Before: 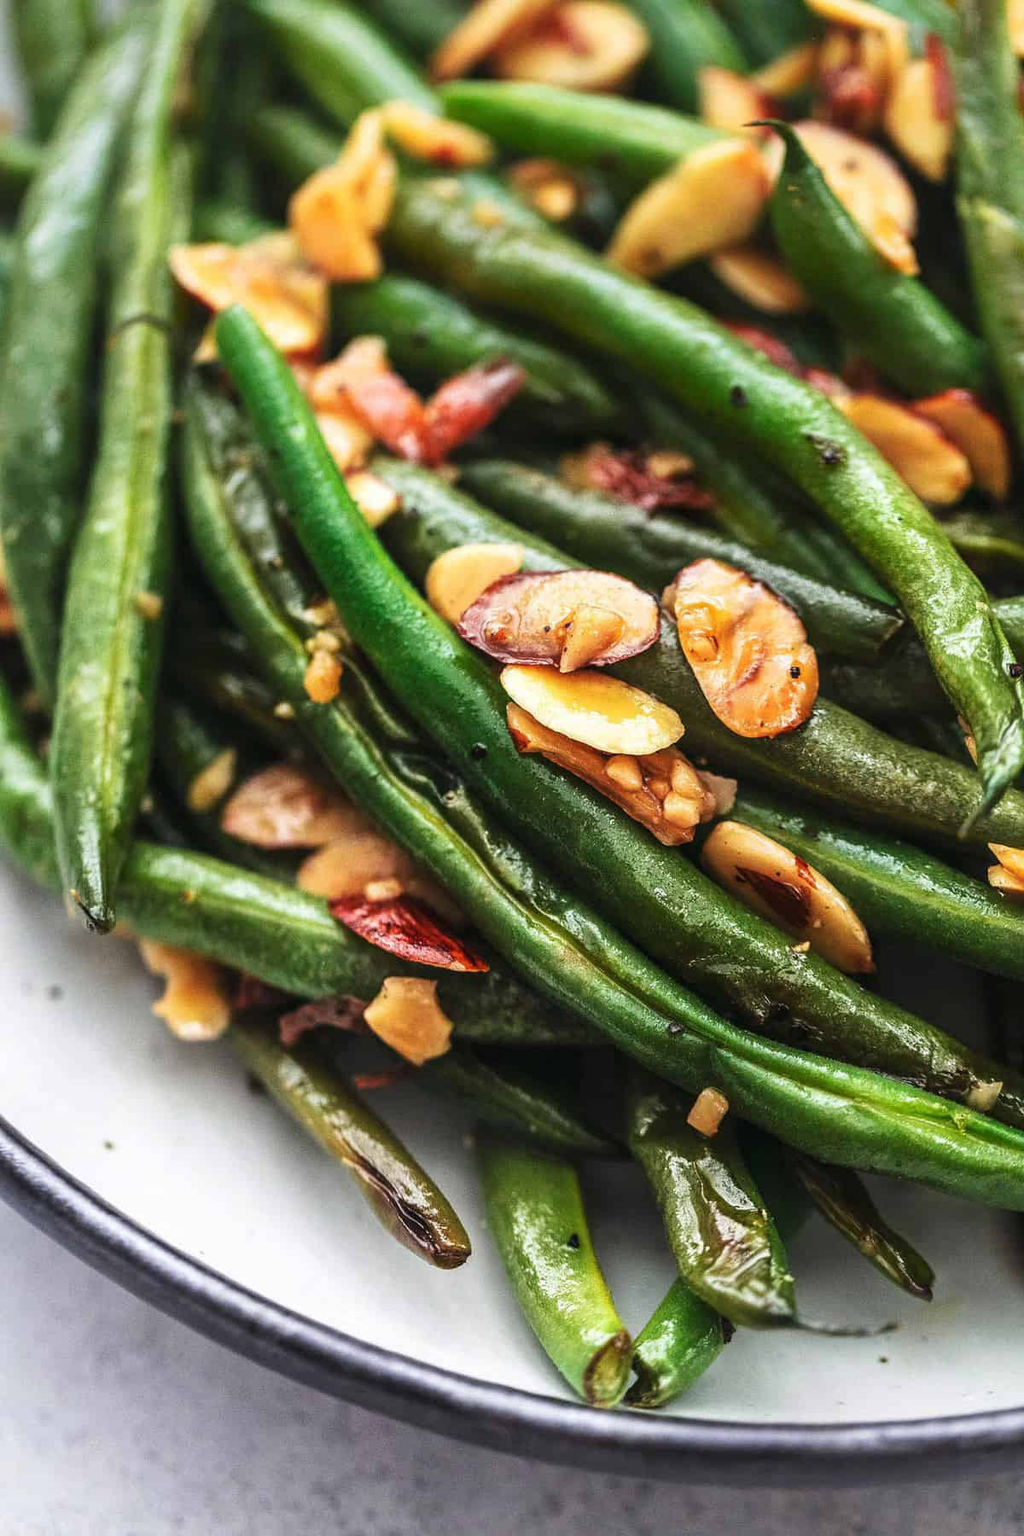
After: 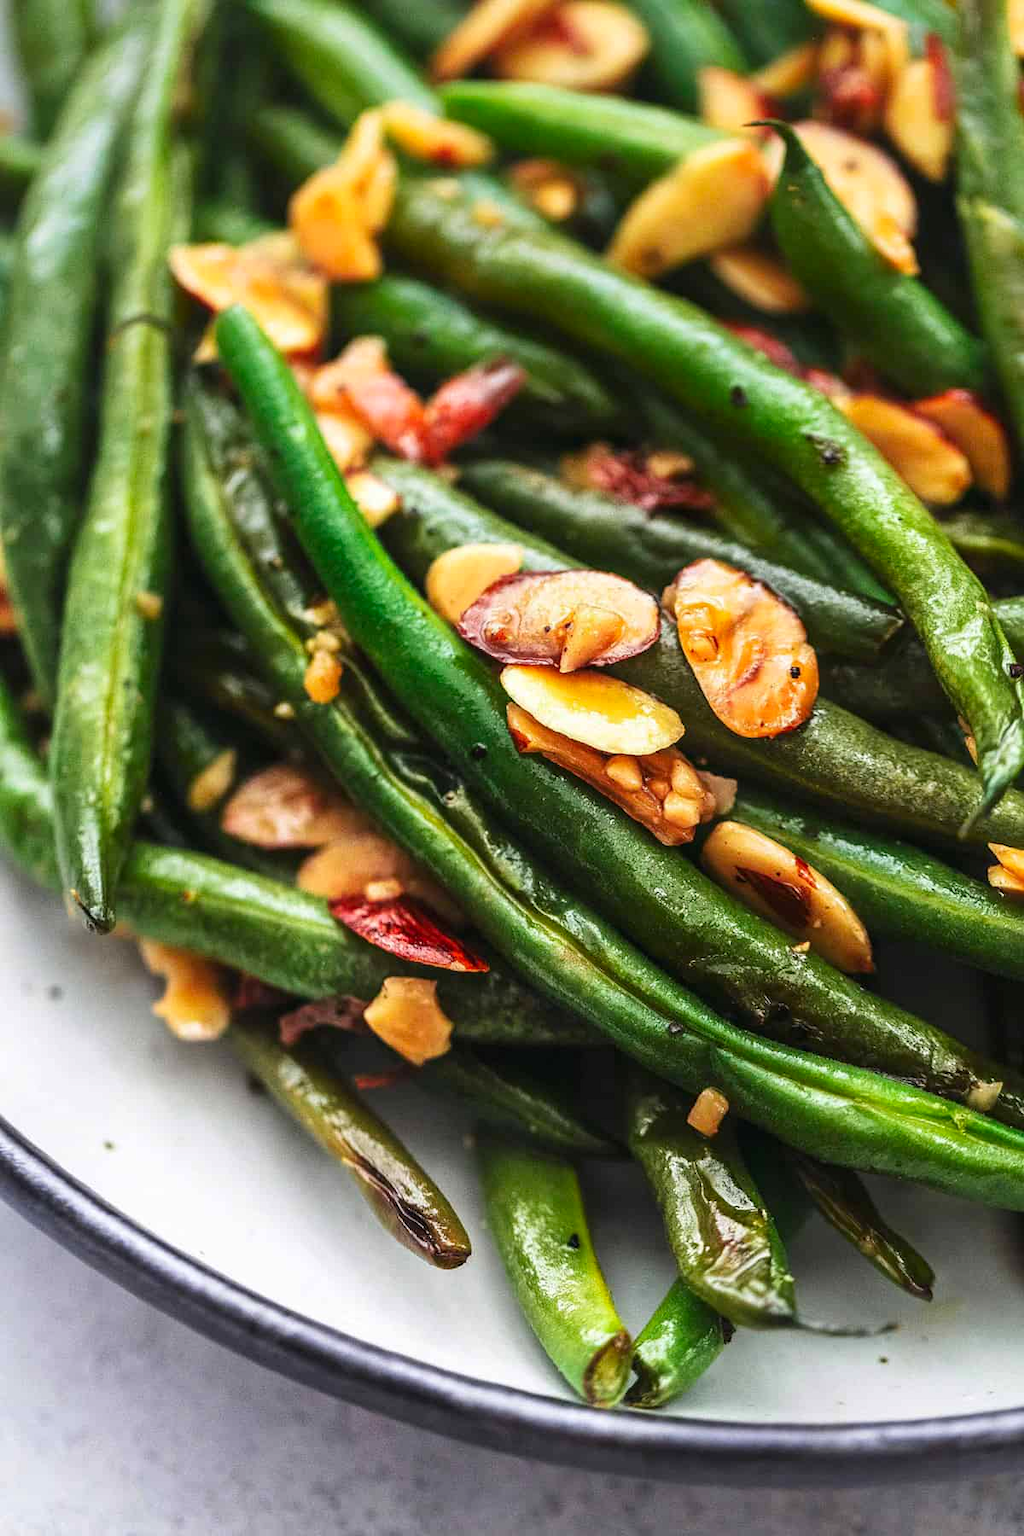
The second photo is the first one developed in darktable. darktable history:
contrast brightness saturation: contrast 0.044, saturation 0.157
